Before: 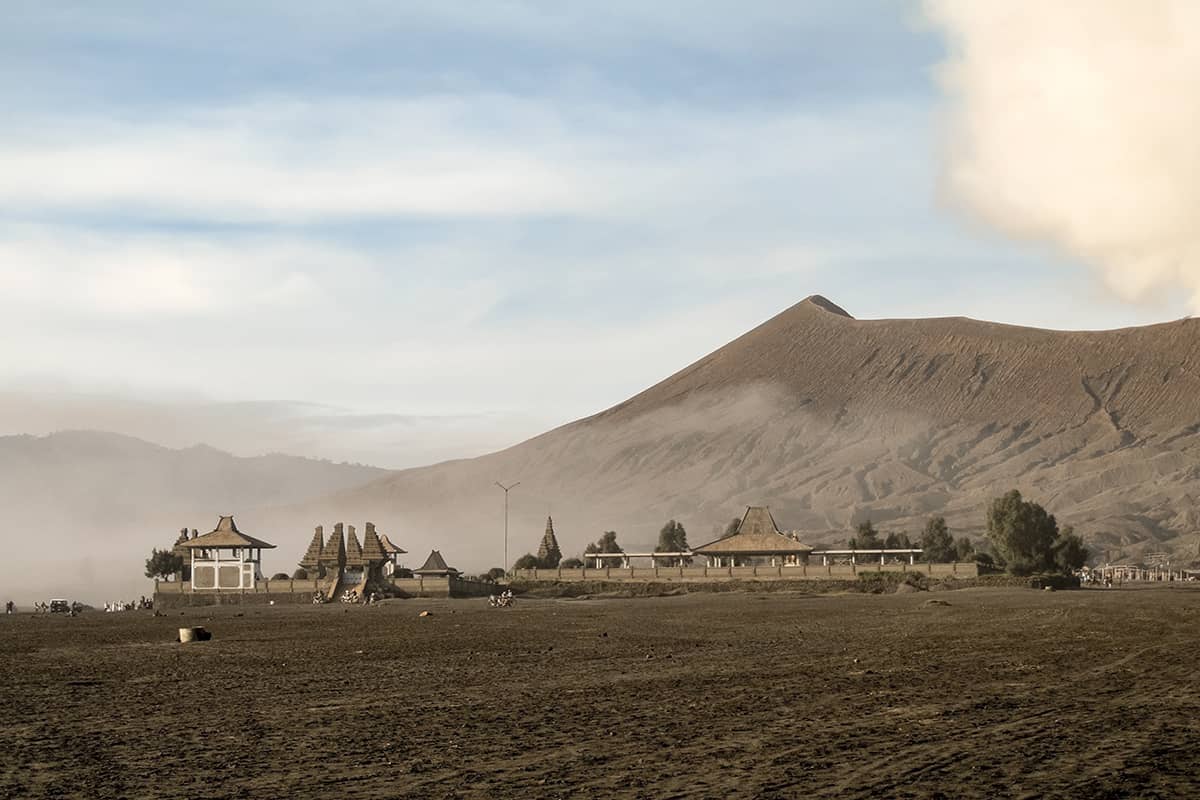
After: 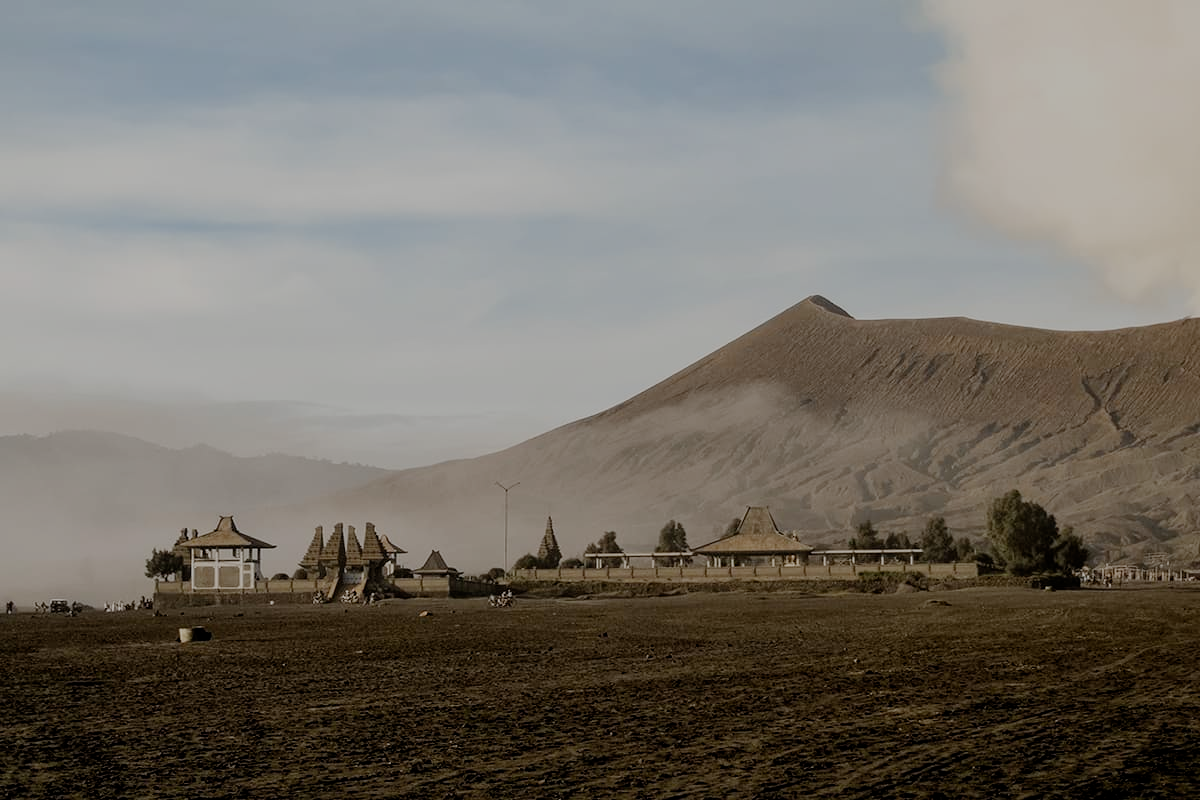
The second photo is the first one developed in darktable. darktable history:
filmic rgb: middle gray luminance 30%, black relative exposure -9 EV, white relative exposure 7 EV, threshold 6 EV, target black luminance 0%, hardness 2.94, latitude 2.04%, contrast 0.963, highlights saturation mix 5%, shadows ↔ highlights balance 12.16%, add noise in highlights 0, preserve chrominance no, color science v3 (2019), use custom middle-gray values true, iterations of high-quality reconstruction 0, contrast in highlights soft, enable highlight reconstruction true
